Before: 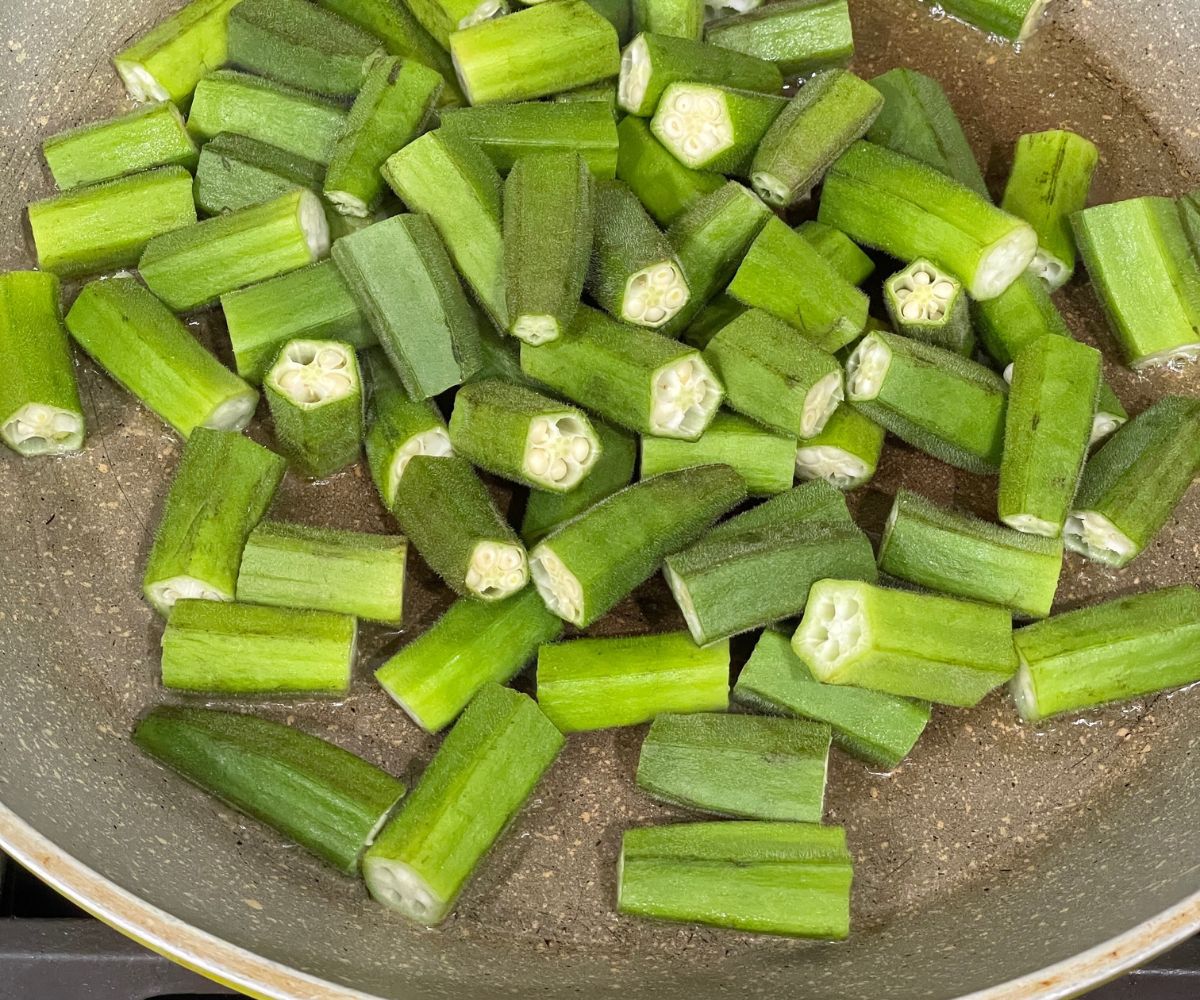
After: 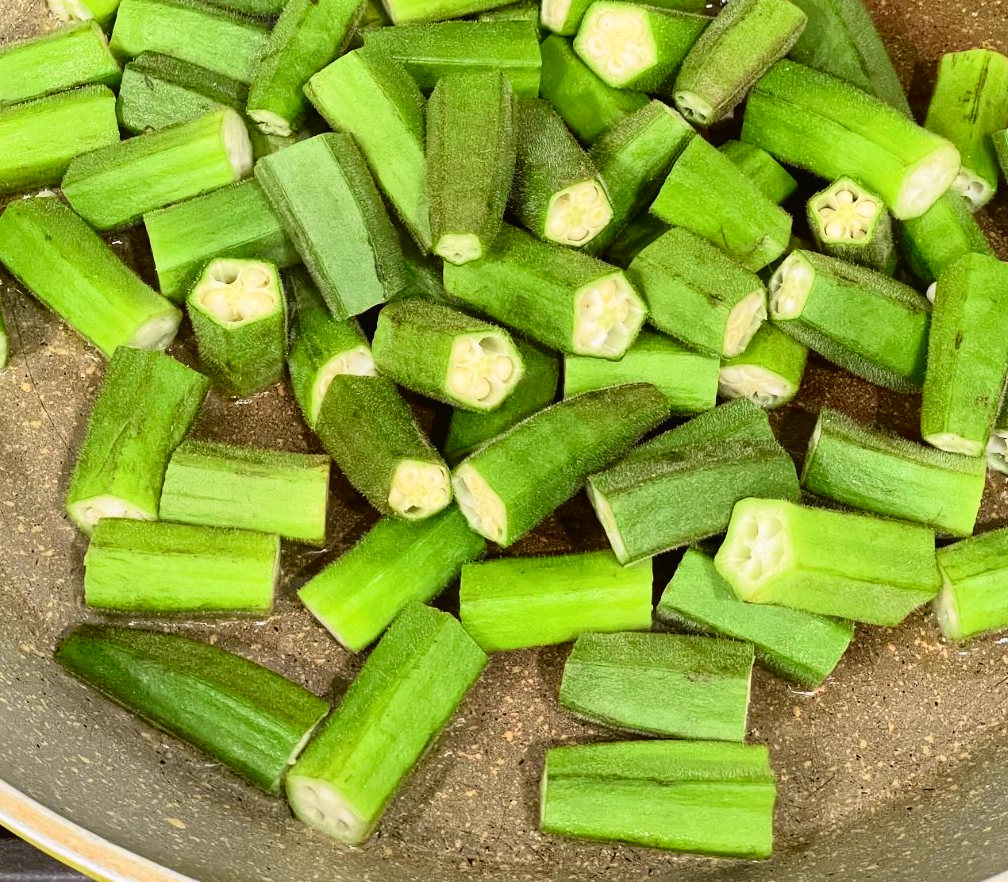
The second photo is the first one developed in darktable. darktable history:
crop: left 6.446%, top 8.188%, right 9.538%, bottom 3.548%
tone curve: curves: ch0 [(0, 0.014) (0.17, 0.099) (0.398, 0.423) (0.725, 0.828) (0.872, 0.918) (1, 0.981)]; ch1 [(0, 0) (0.402, 0.36) (0.489, 0.491) (0.5, 0.503) (0.515, 0.52) (0.545, 0.572) (0.615, 0.662) (0.701, 0.725) (1, 1)]; ch2 [(0, 0) (0.42, 0.458) (0.485, 0.499) (0.503, 0.503) (0.531, 0.542) (0.561, 0.594) (0.644, 0.694) (0.717, 0.753) (1, 0.991)], color space Lab, independent channels
